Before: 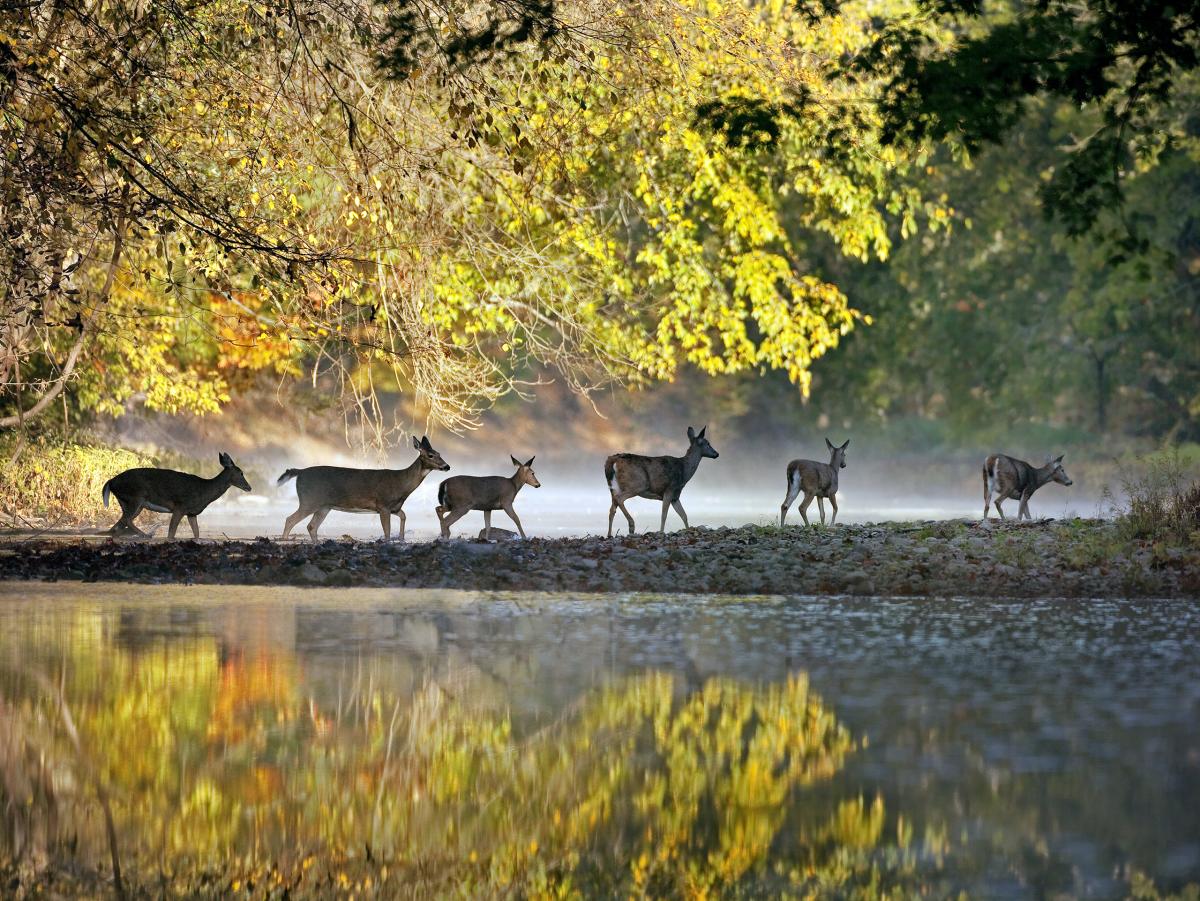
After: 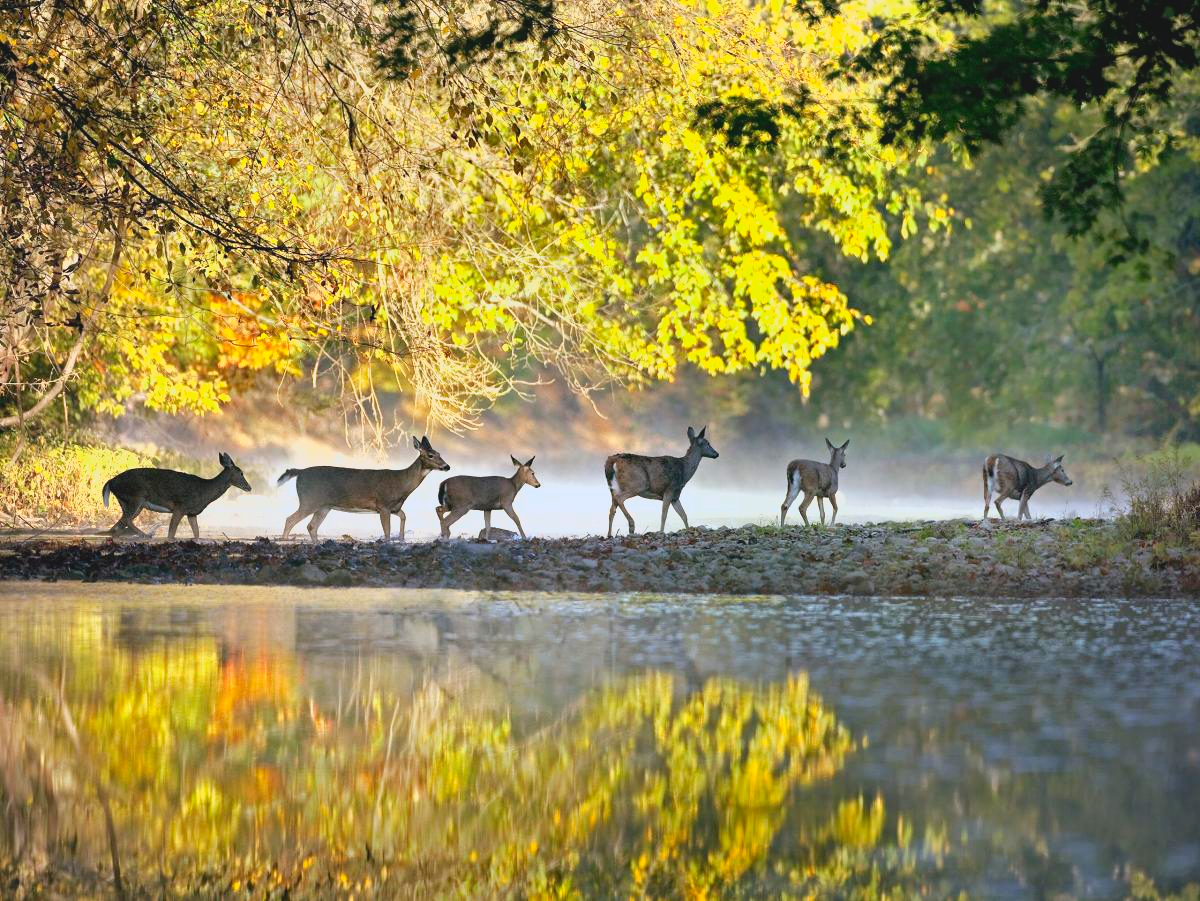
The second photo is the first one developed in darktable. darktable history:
lowpass: radius 0.1, contrast 0.85, saturation 1.1, unbound 0
exposure: black level correction 0.001, exposure 0.675 EV, compensate highlight preservation false
